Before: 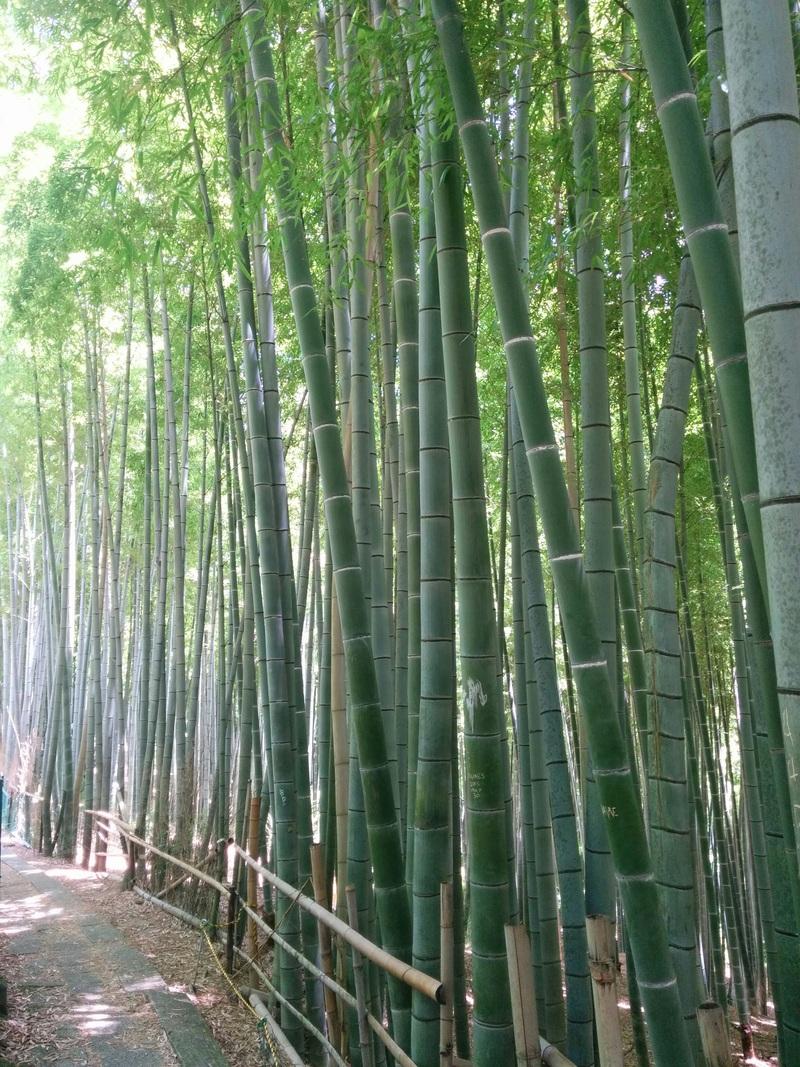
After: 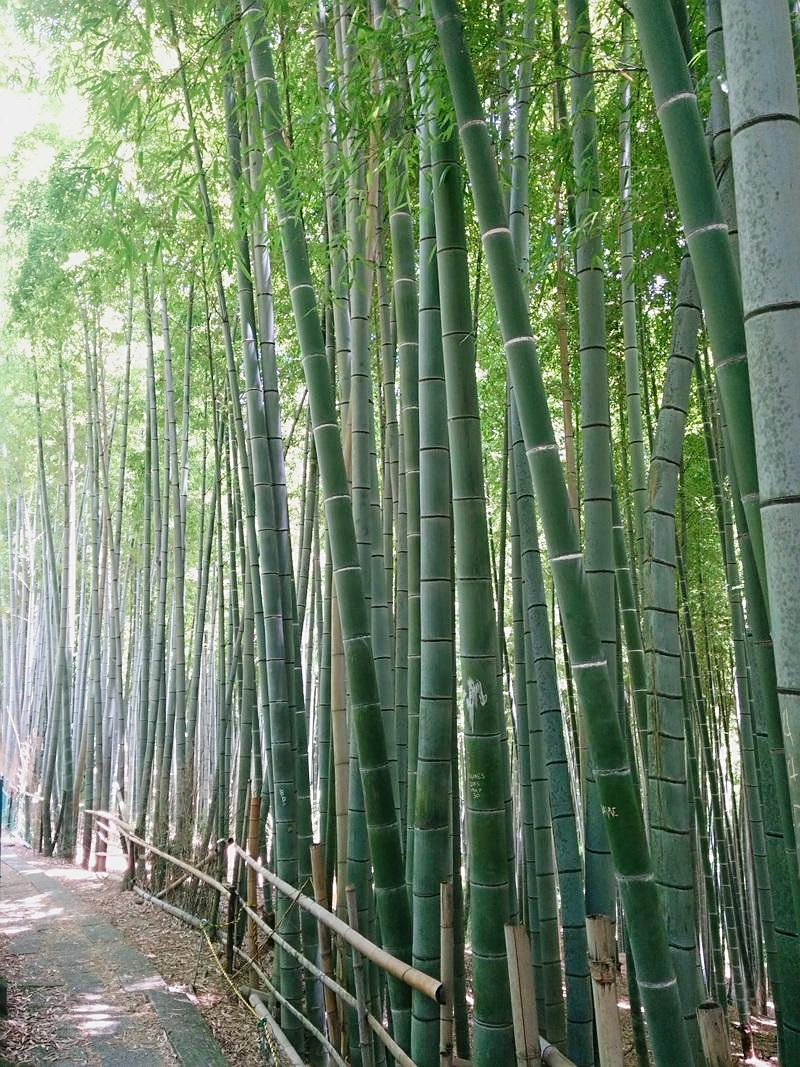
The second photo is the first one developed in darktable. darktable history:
tone curve: curves: ch0 [(0, 0) (0.003, 0.019) (0.011, 0.019) (0.025, 0.026) (0.044, 0.043) (0.069, 0.066) (0.1, 0.095) (0.136, 0.133) (0.177, 0.181) (0.224, 0.233) (0.277, 0.302) (0.335, 0.375) (0.399, 0.452) (0.468, 0.532) (0.543, 0.609) (0.623, 0.695) (0.709, 0.775) (0.801, 0.865) (0.898, 0.932) (1, 1)], preserve colors none
sharpen: on, module defaults
exposure: exposure -0.293 EV, compensate highlight preservation false
